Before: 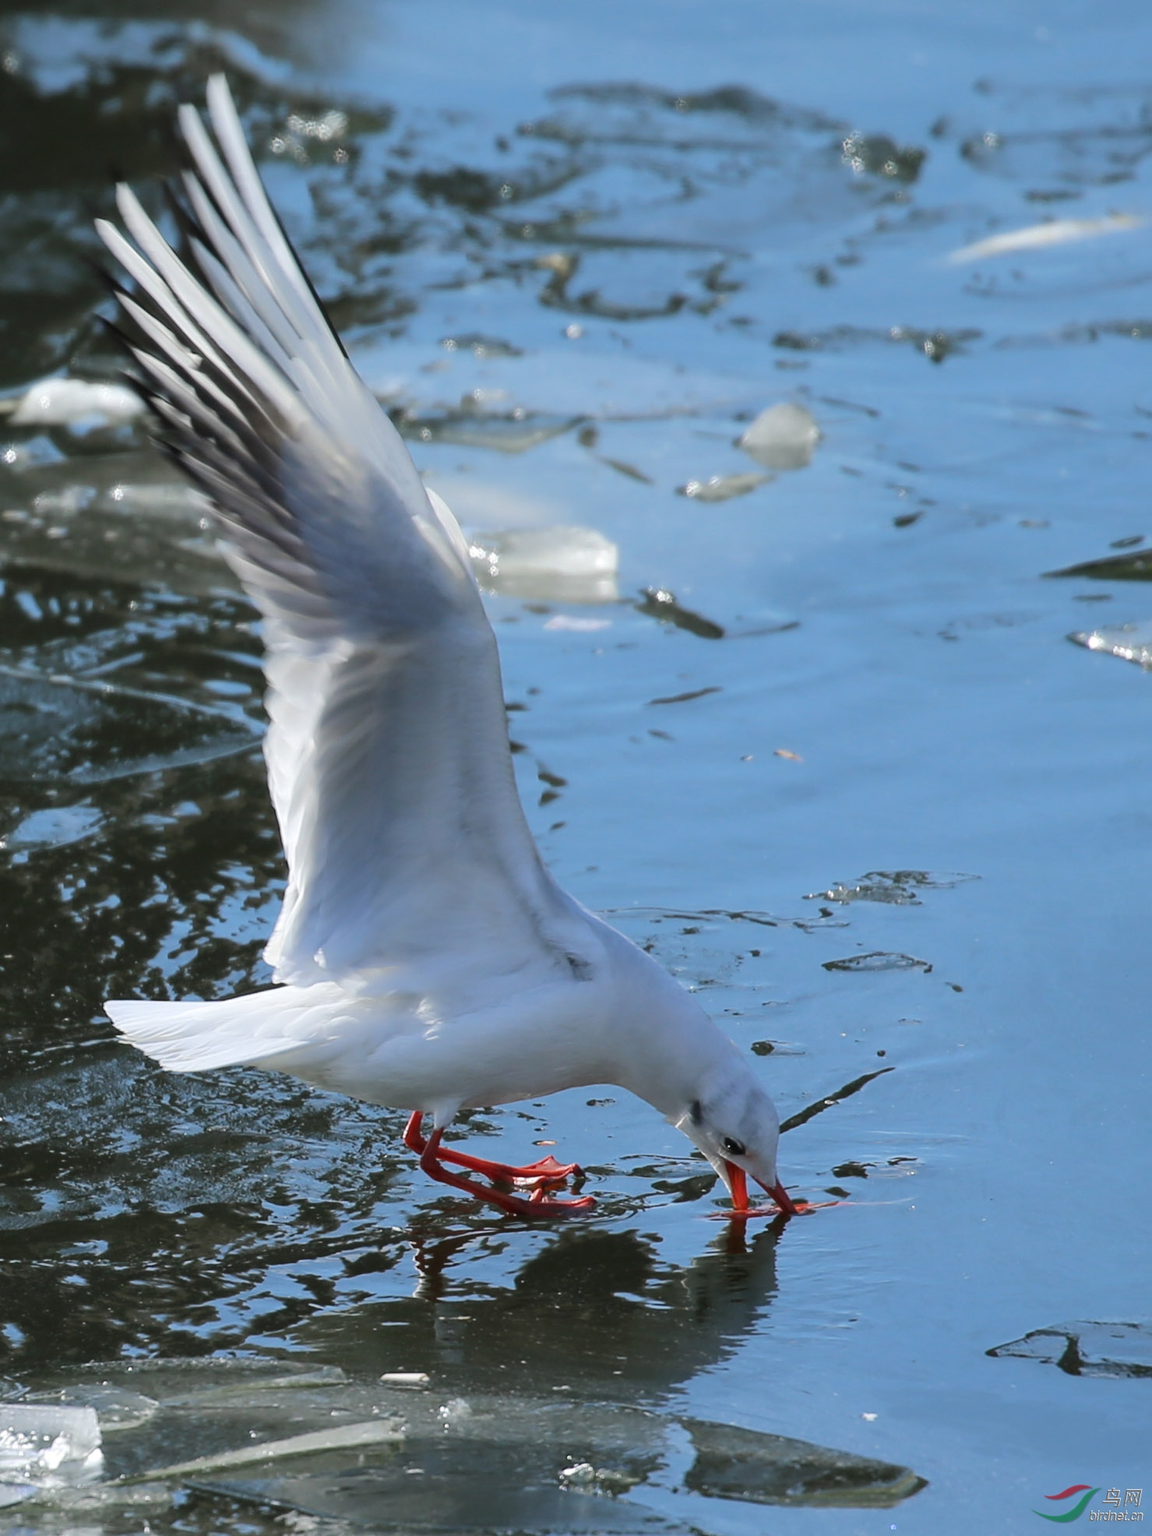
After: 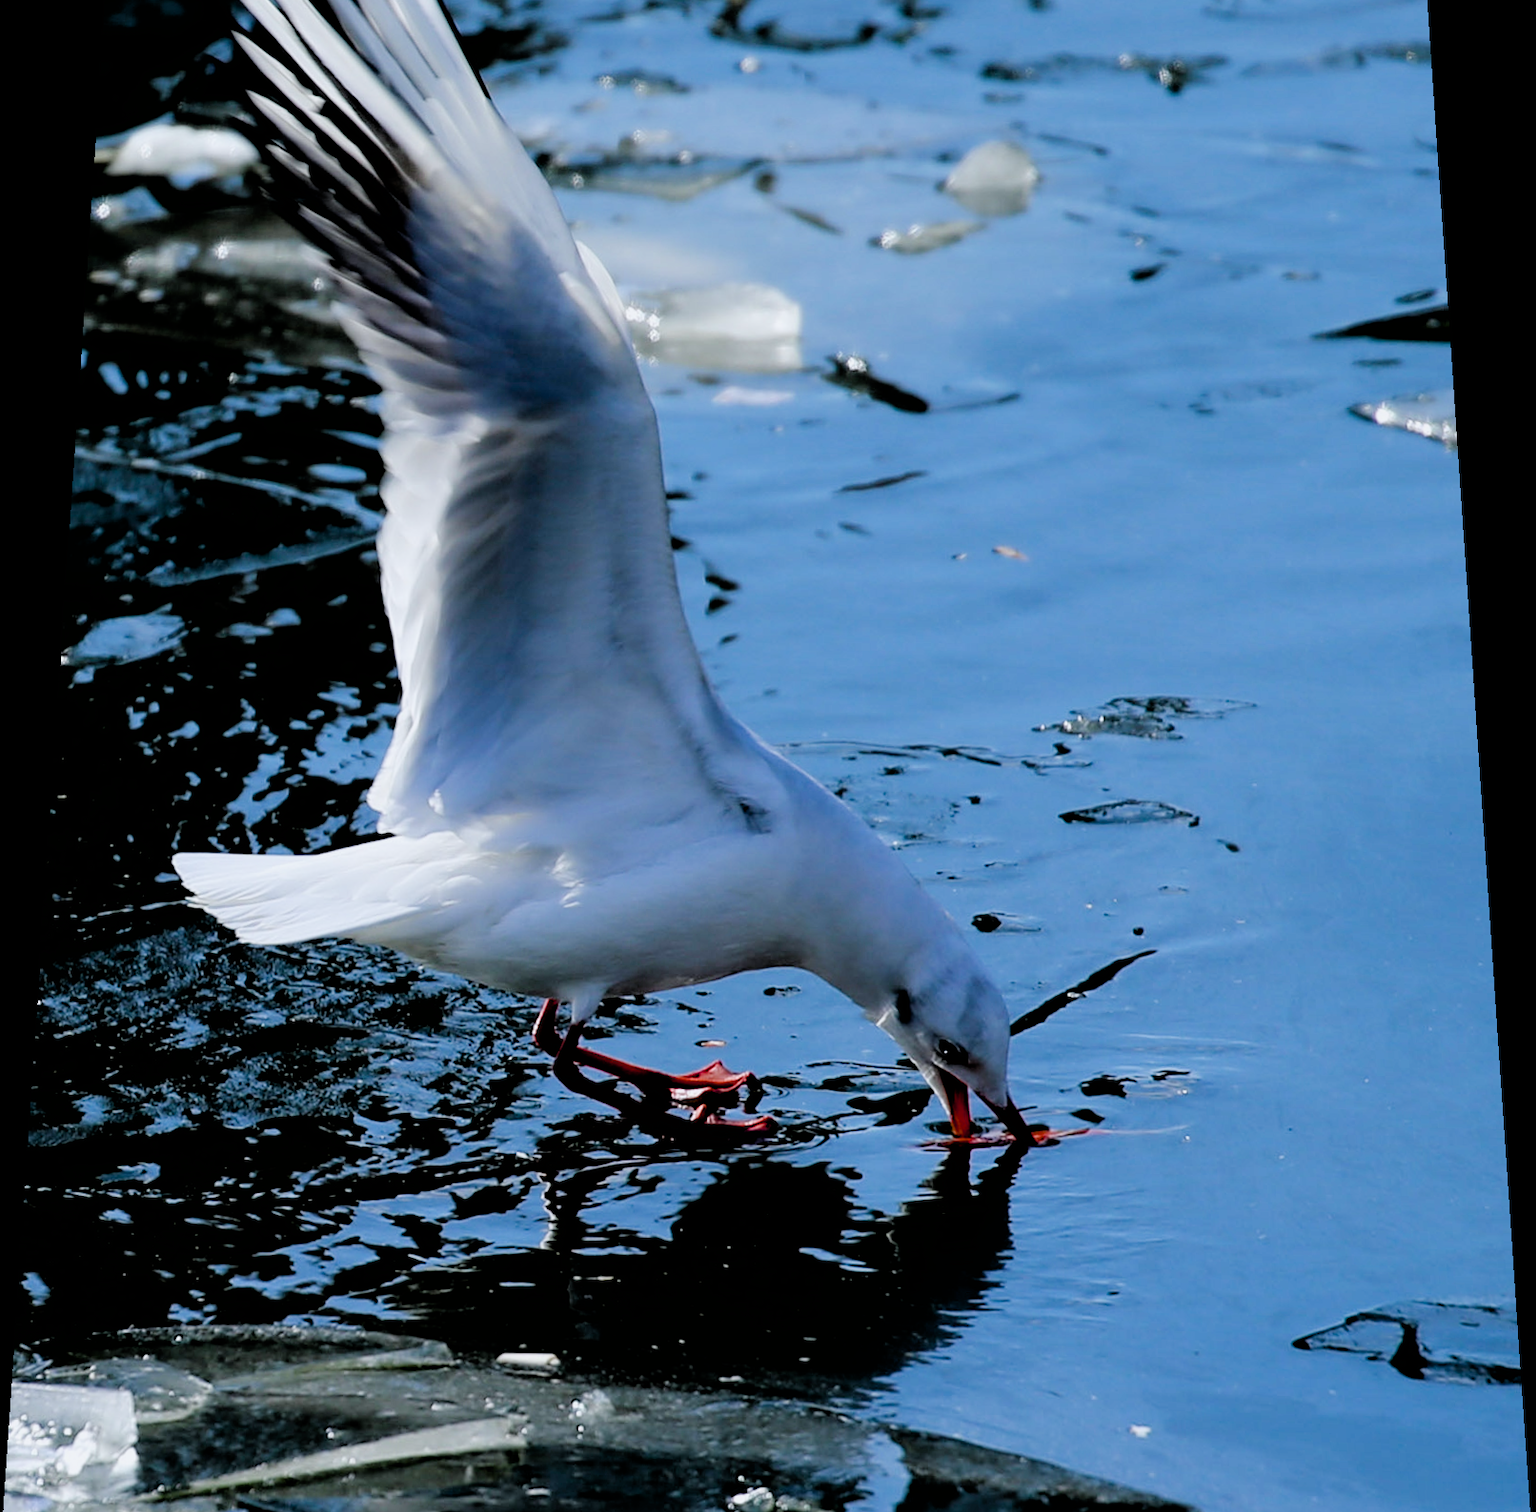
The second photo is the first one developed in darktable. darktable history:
white balance: red 0.98, blue 1.034
rotate and perspective: rotation 0.128°, lens shift (vertical) -0.181, lens shift (horizontal) -0.044, shear 0.001, automatic cropping off
crop and rotate: top 15.774%, bottom 5.506%
filmic rgb: black relative exposure -3.31 EV, white relative exposure 3.45 EV, hardness 2.36, contrast 1.103
color balance rgb: perceptual saturation grading › highlights -29.58%, perceptual saturation grading › mid-tones 29.47%, perceptual saturation grading › shadows 59.73%, perceptual brilliance grading › global brilliance -17.79%, perceptual brilliance grading › highlights 28.73%, global vibrance 15.44%
exposure: black level correction 0.029, exposure -0.073 EV, compensate highlight preservation false
